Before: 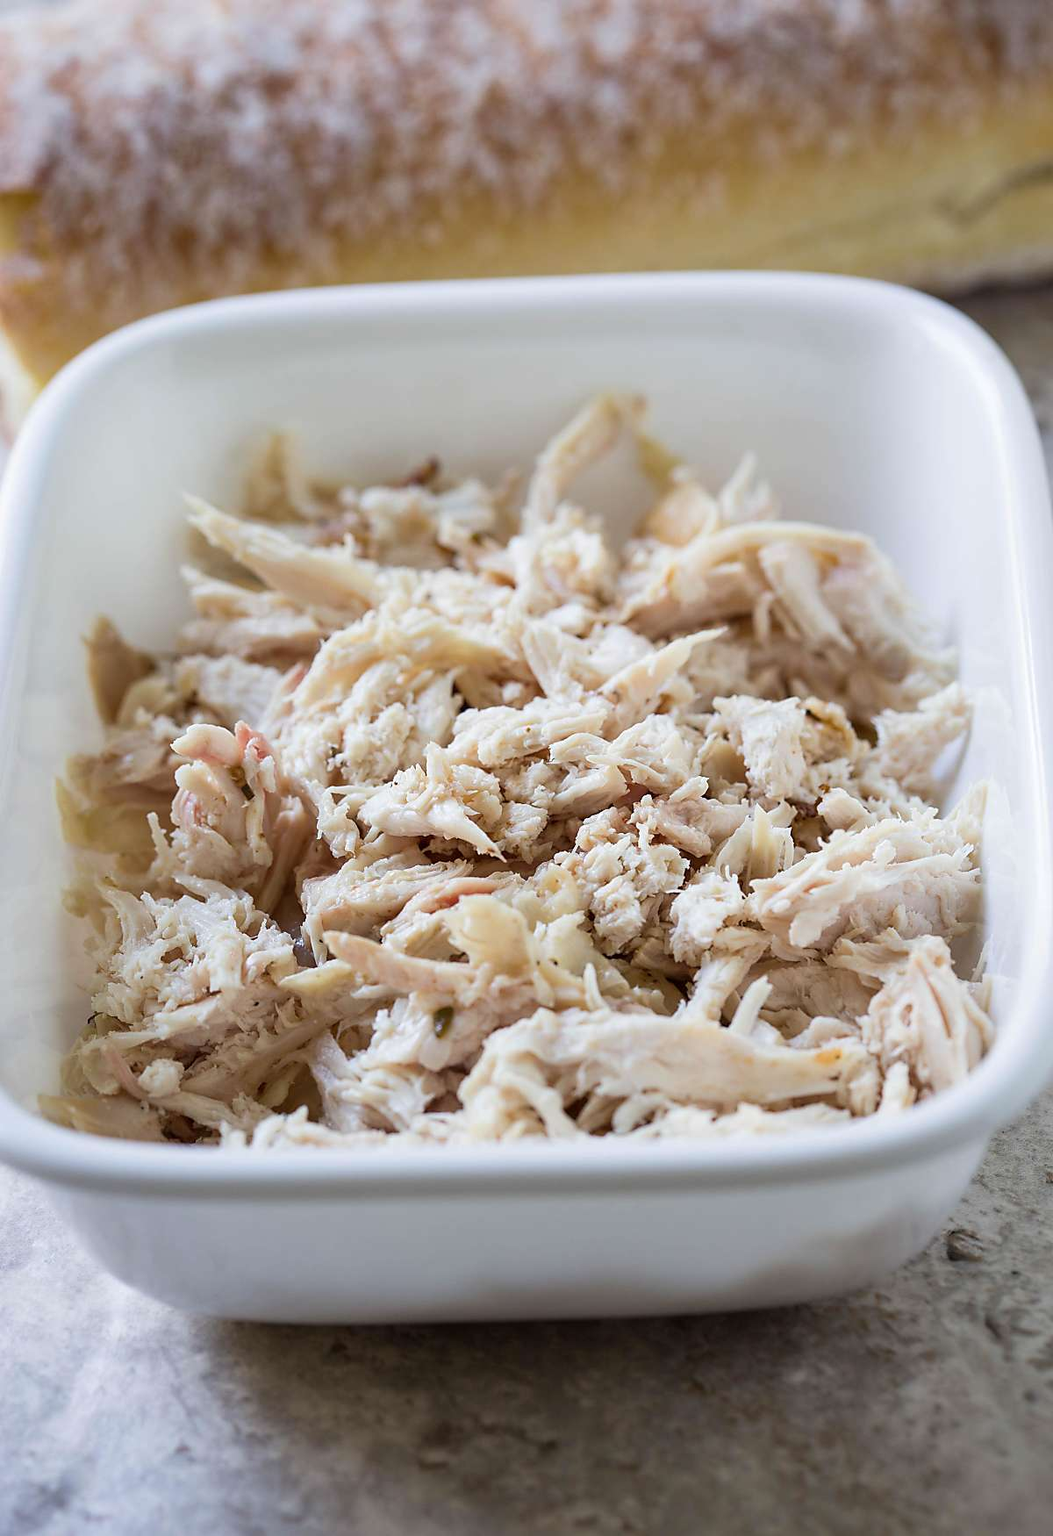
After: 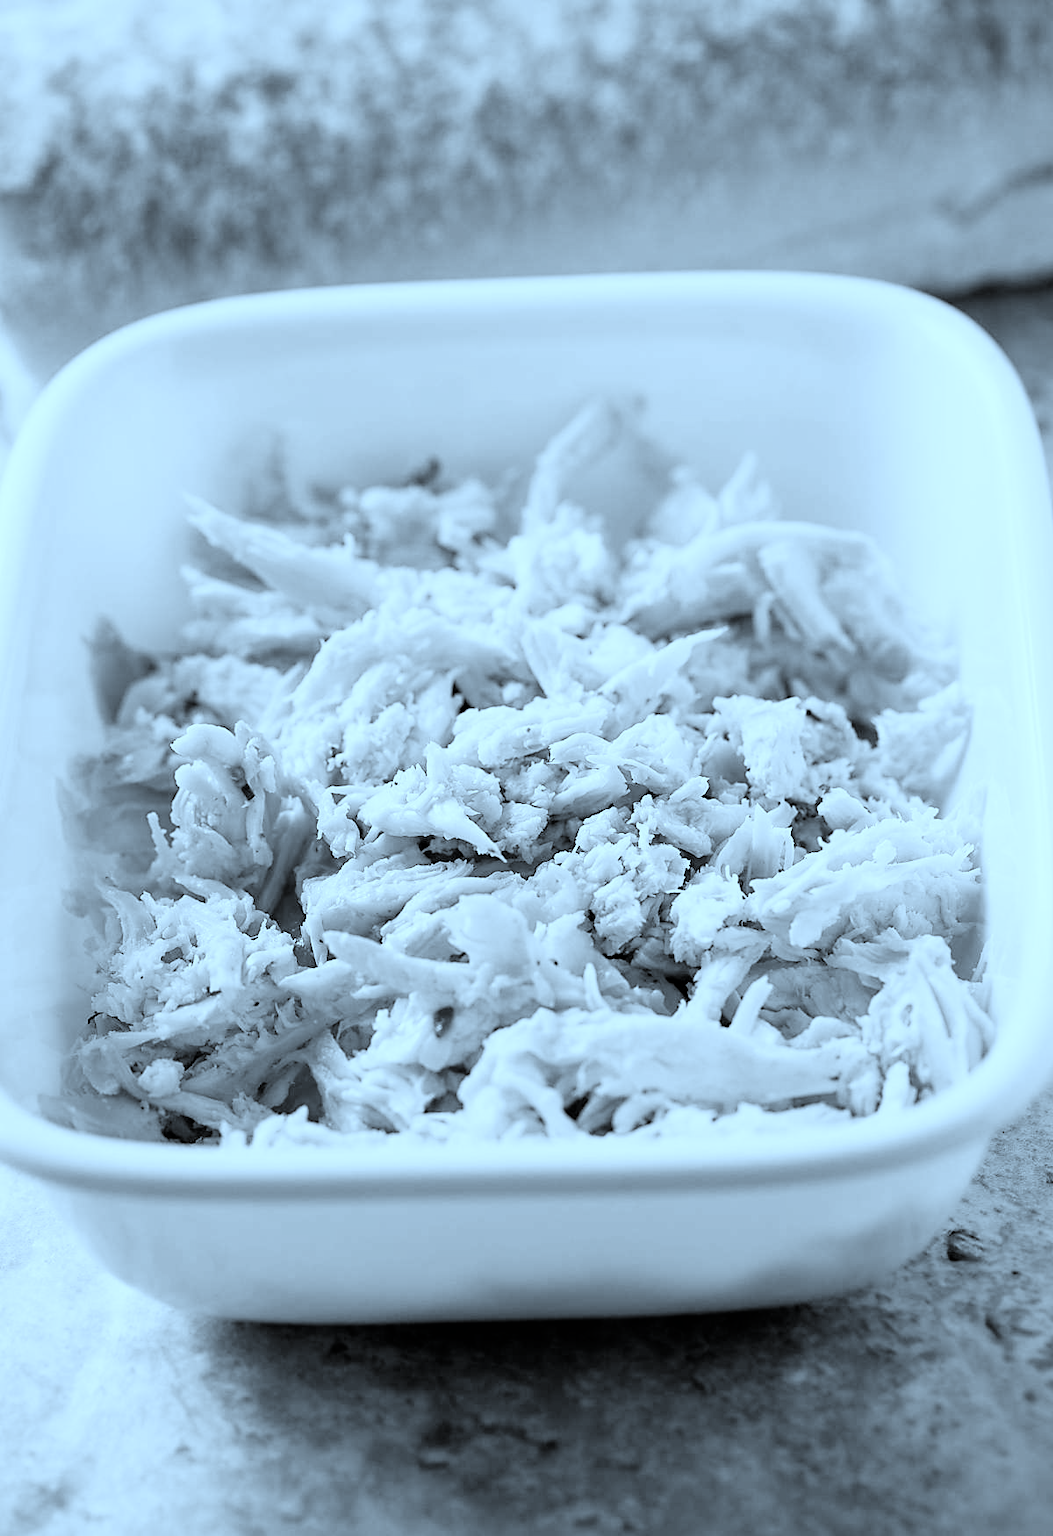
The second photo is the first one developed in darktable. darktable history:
exposure: exposure 0.509 EV, compensate highlight preservation false
color correction: highlights a* -9.59, highlights b* -21.98
filmic rgb: black relative exposure -5.11 EV, white relative exposure 3.5 EV, threshold 5.96 EV, hardness 3.16, contrast 1.198, highlights saturation mix -49.59%, color science v4 (2020), enable highlight reconstruction true
